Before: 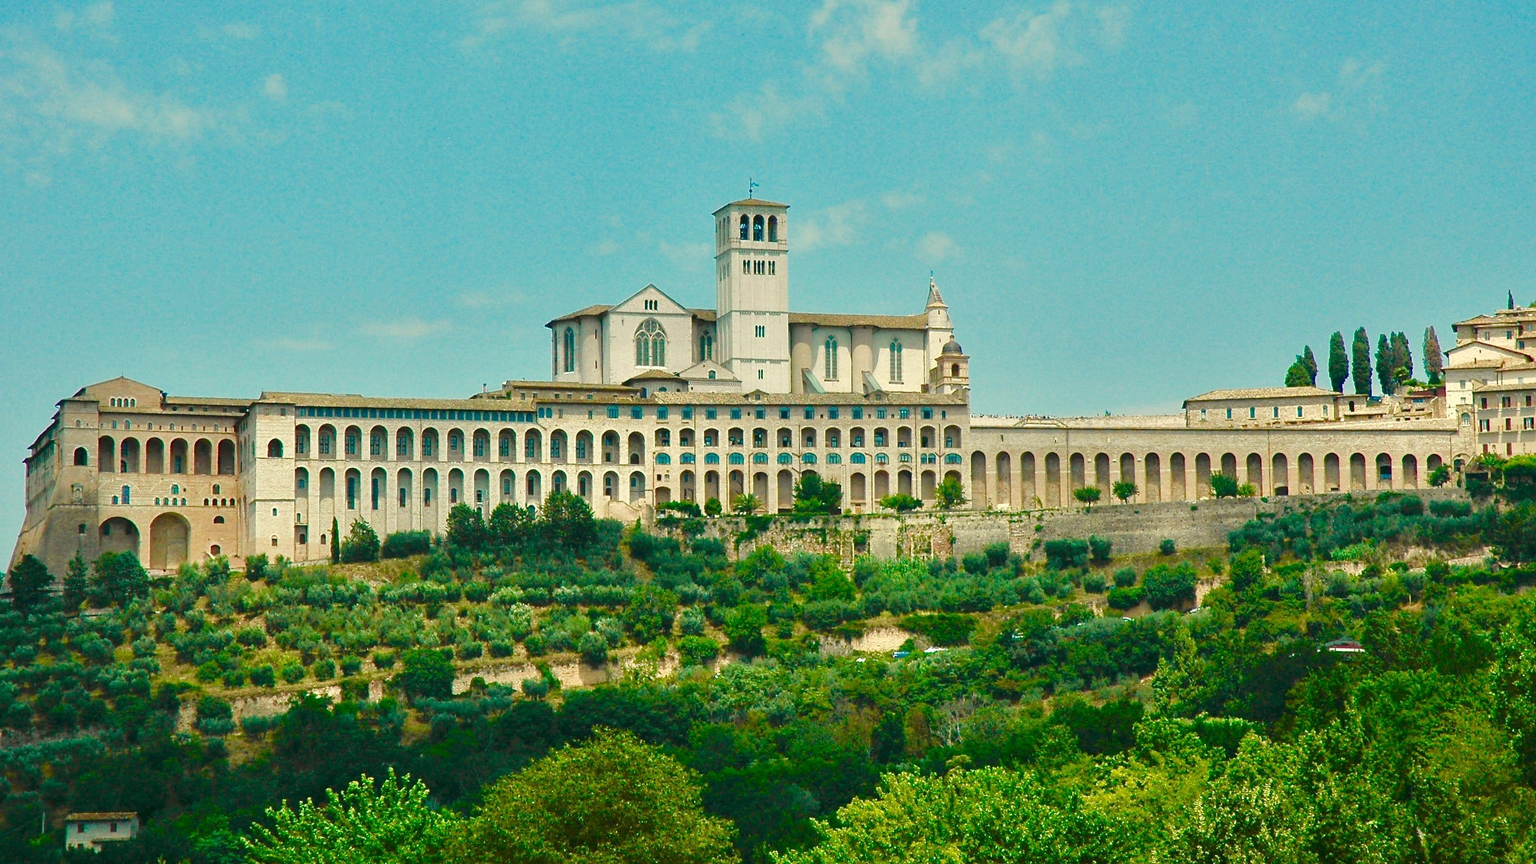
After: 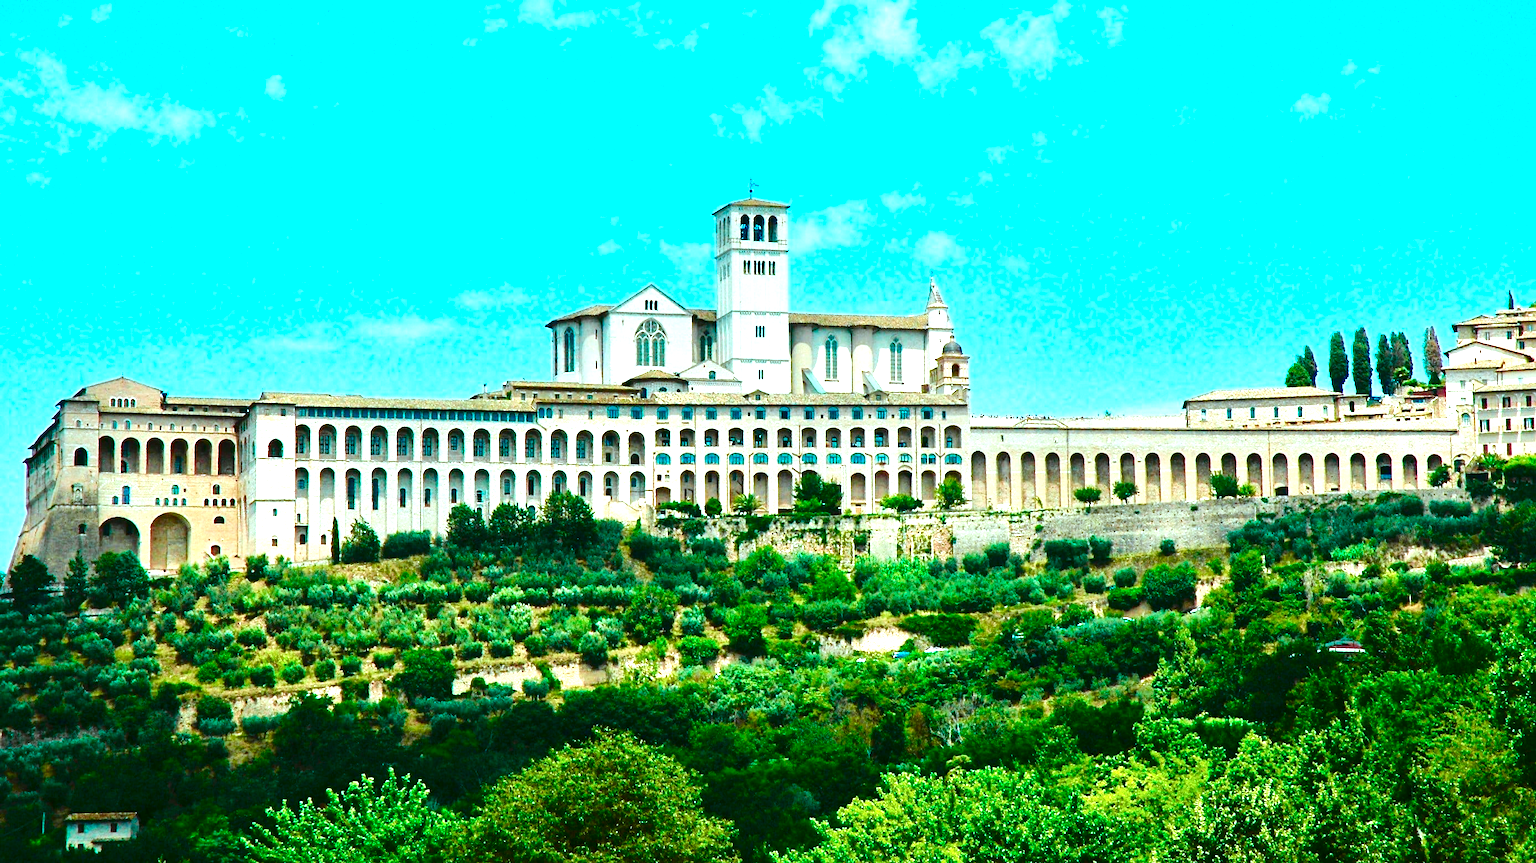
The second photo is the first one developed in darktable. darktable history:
contrast brightness saturation: contrast 0.22, brightness -0.19, saturation 0.24
local contrast: mode bilateral grid, contrast 20, coarseness 50, detail 120%, midtone range 0.2
color correction: highlights a* -9.35, highlights b* -23.15
exposure: exposure 1 EV, compensate highlight preservation false
